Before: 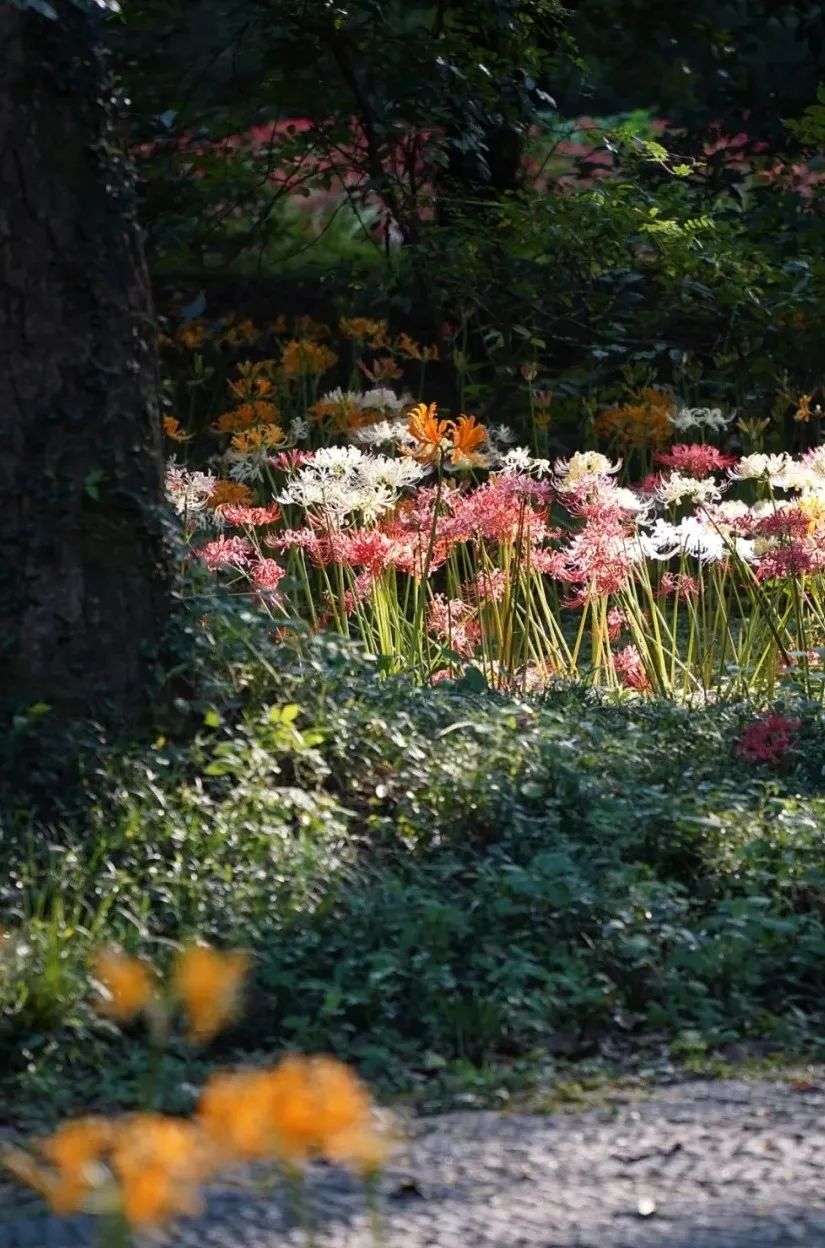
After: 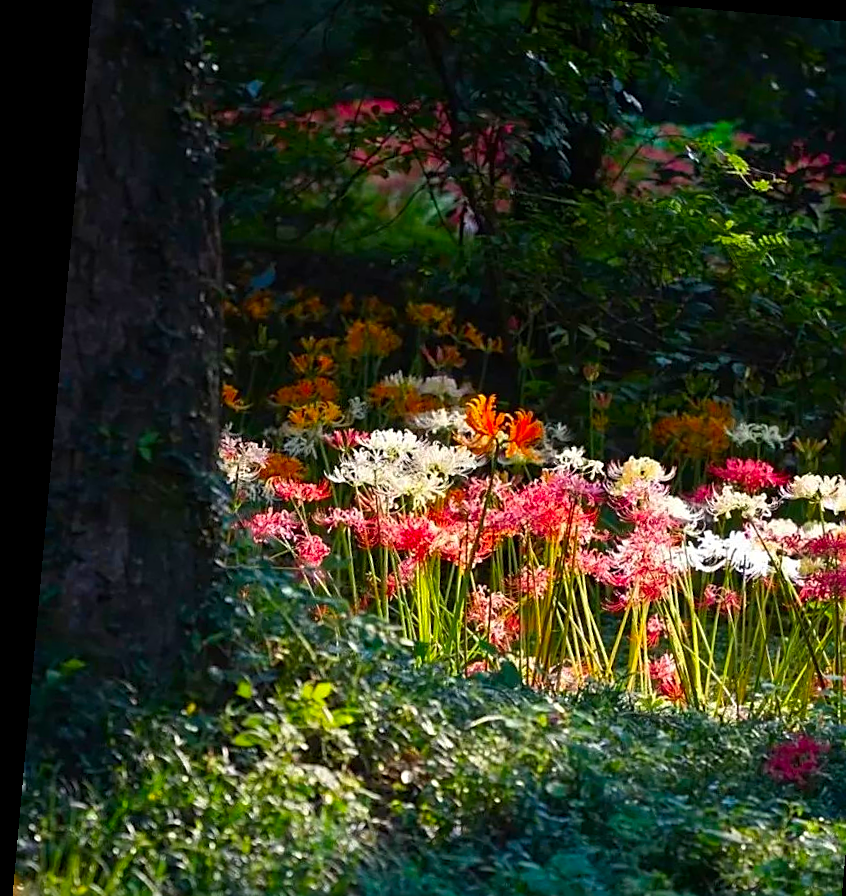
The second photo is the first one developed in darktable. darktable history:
sharpen: on, module defaults
crop: left 1.509%, top 3.452%, right 7.696%, bottom 28.452%
color correction: saturation 1.8
rotate and perspective: rotation 5.12°, automatic cropping off
